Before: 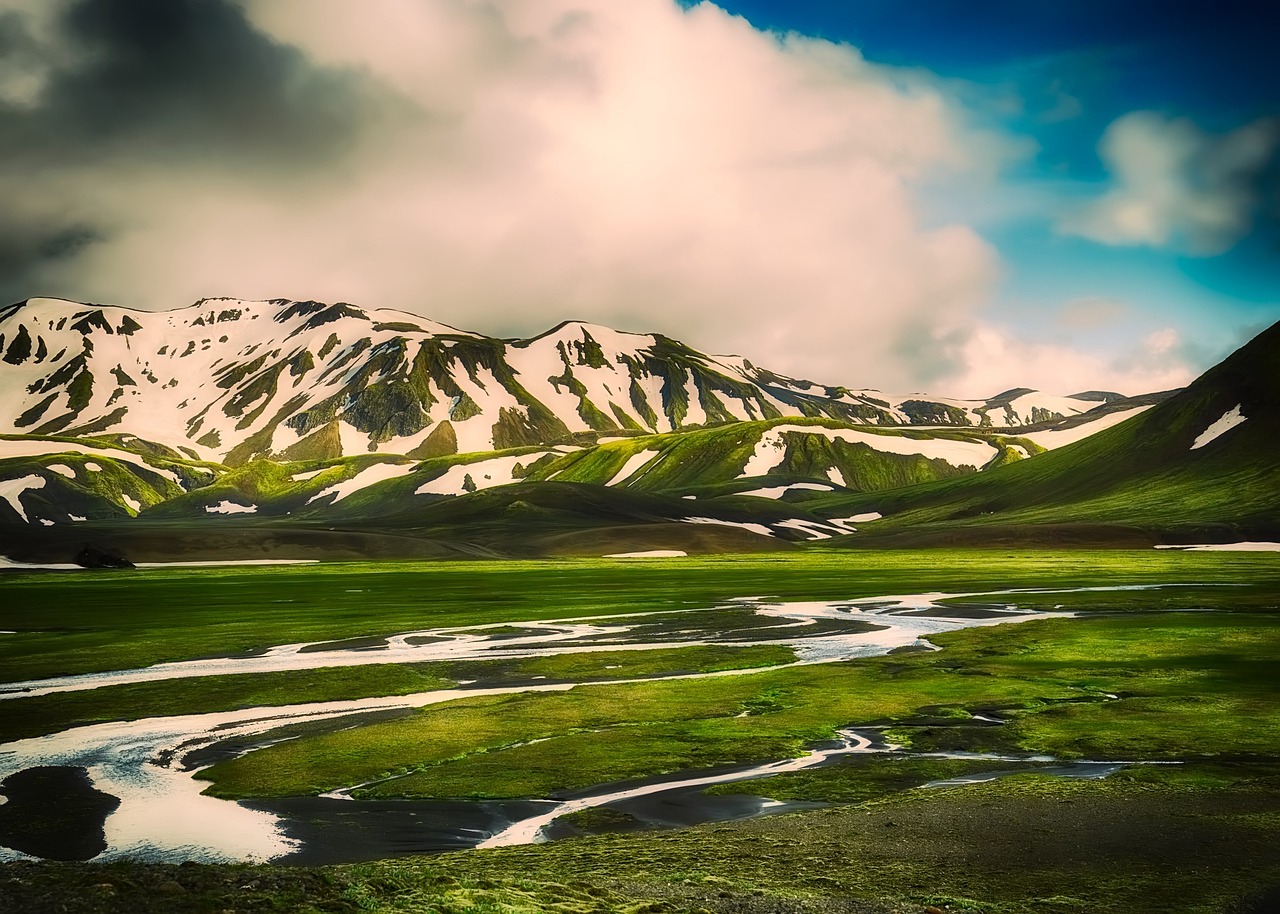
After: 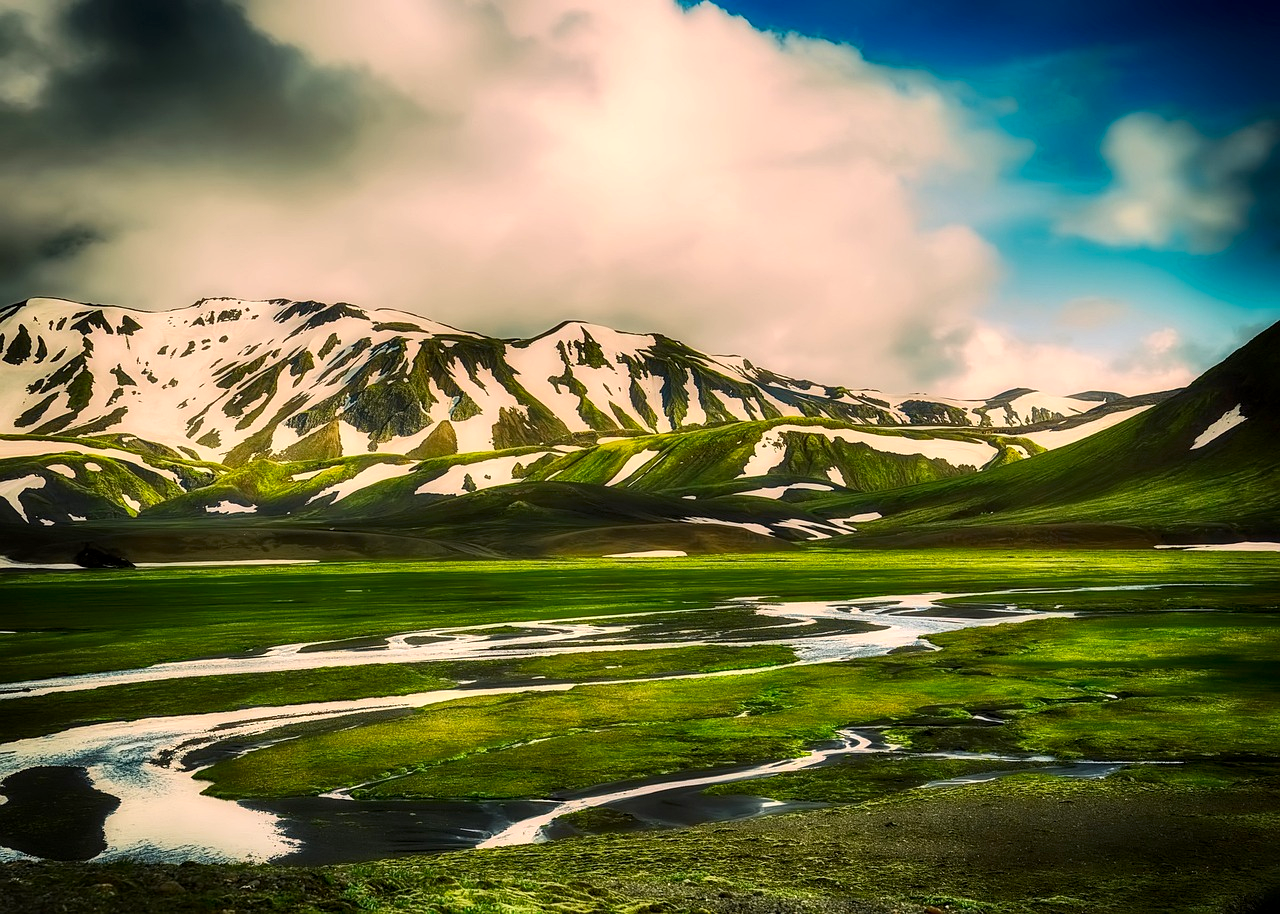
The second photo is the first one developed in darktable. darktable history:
local contrast: highlights 83%, shadows 81%
contrast brightness saturation: contrast 0.08, saturation 0.2
